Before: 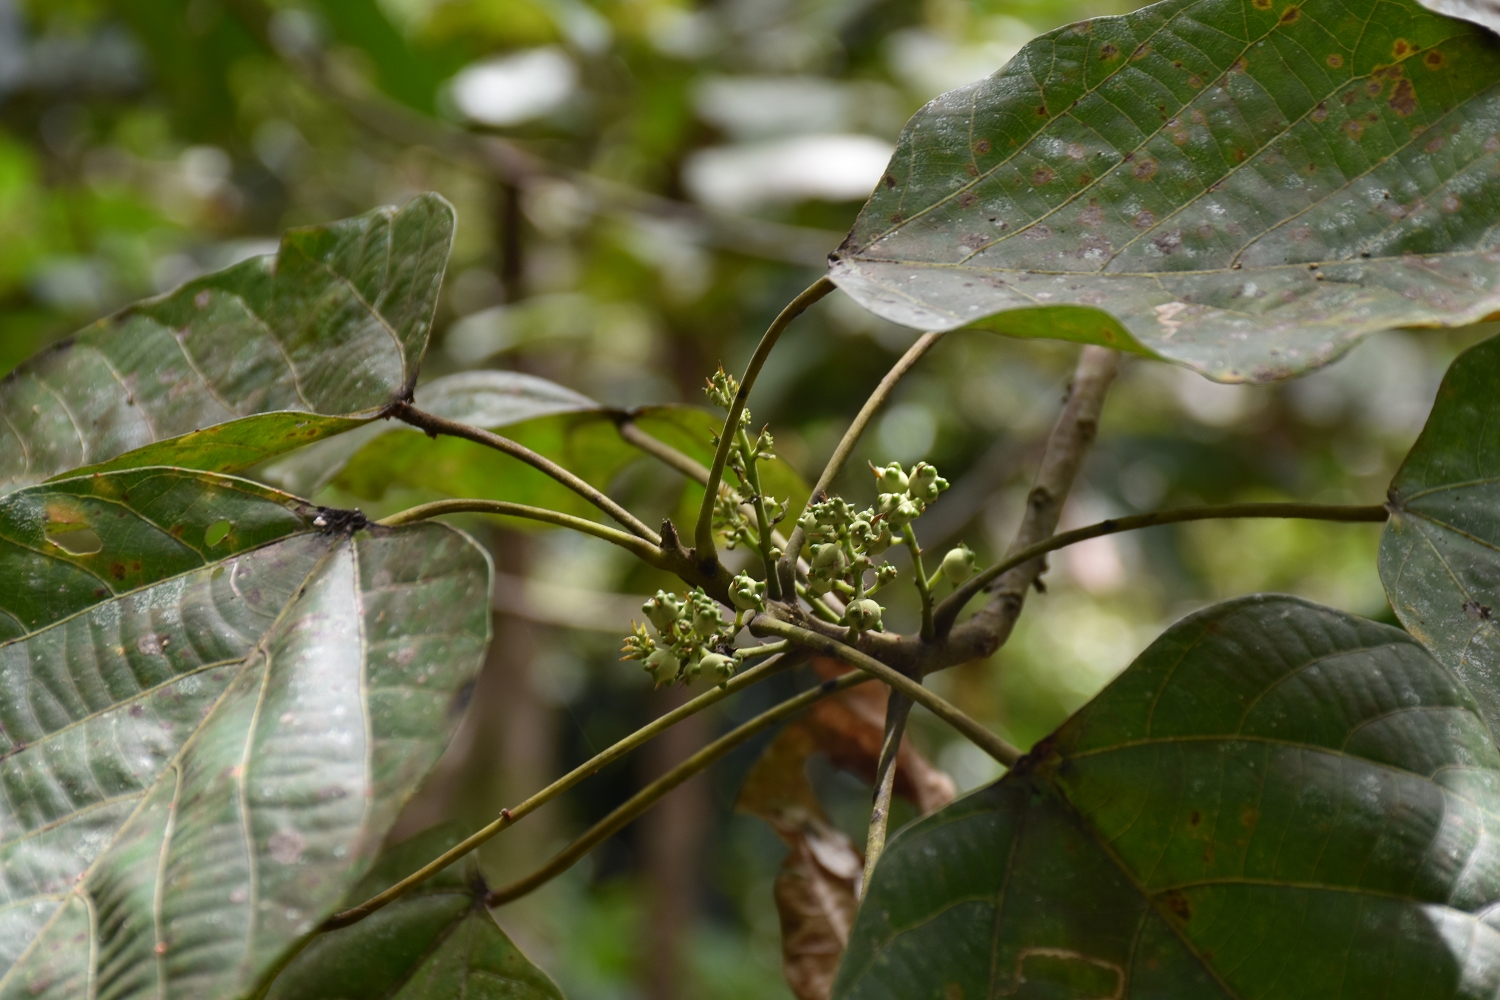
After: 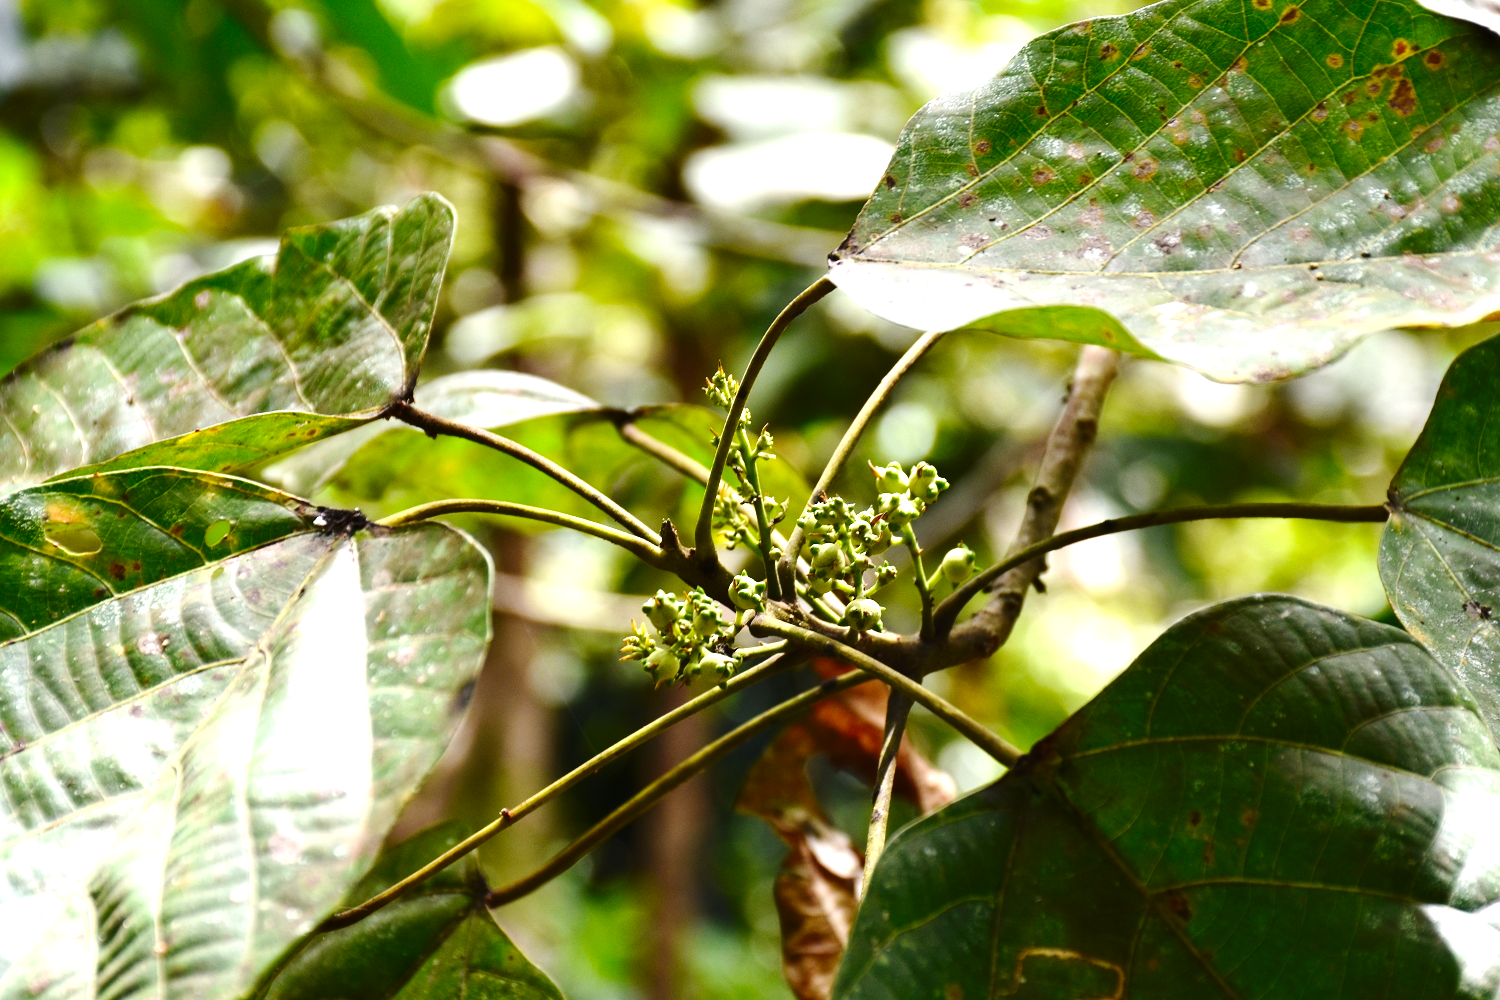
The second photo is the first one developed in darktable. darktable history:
levels: levels [0, 0.43, 0.859]
contrast brightness saturation: contrast 0.152, brightness -0.013, saturation 0.097
base curve: curves: ch0 [(0, 0) (0.028, 0.03) (0.121, 0.232) (0.46, 0.748) (0.859, 0.968) (1, 1)], preserve colors none
